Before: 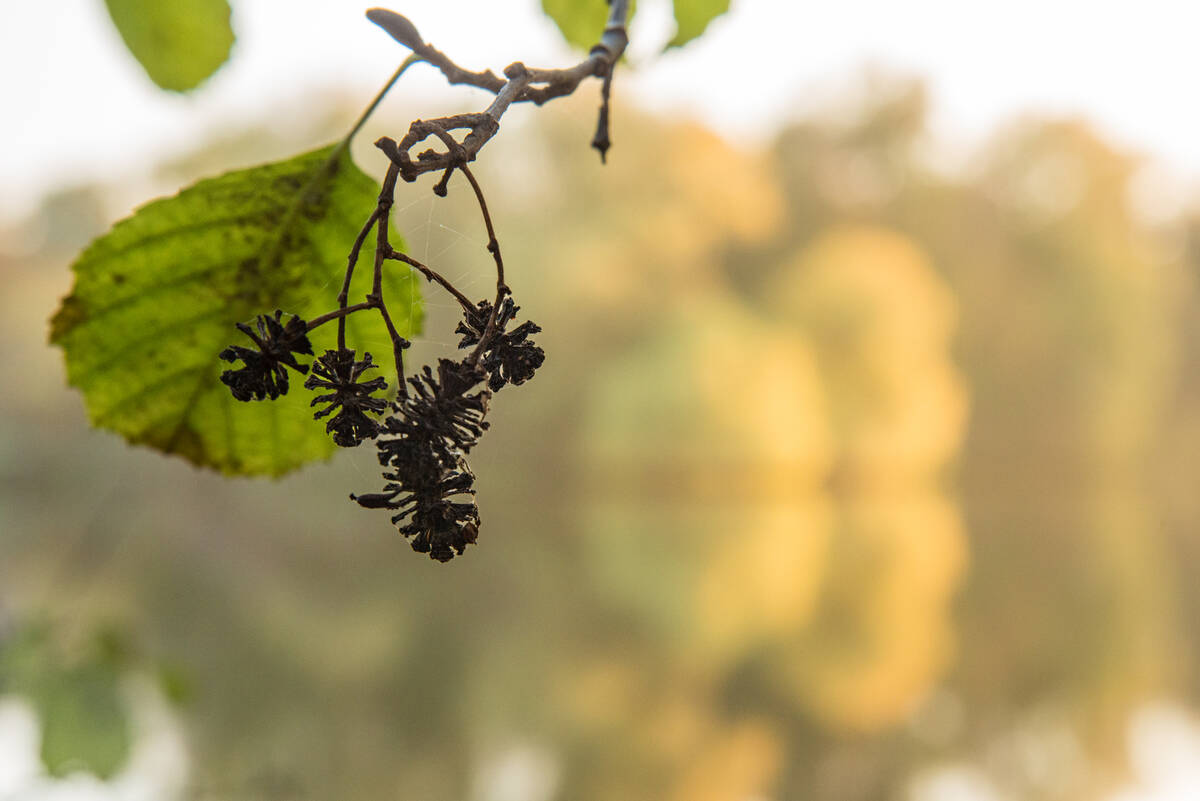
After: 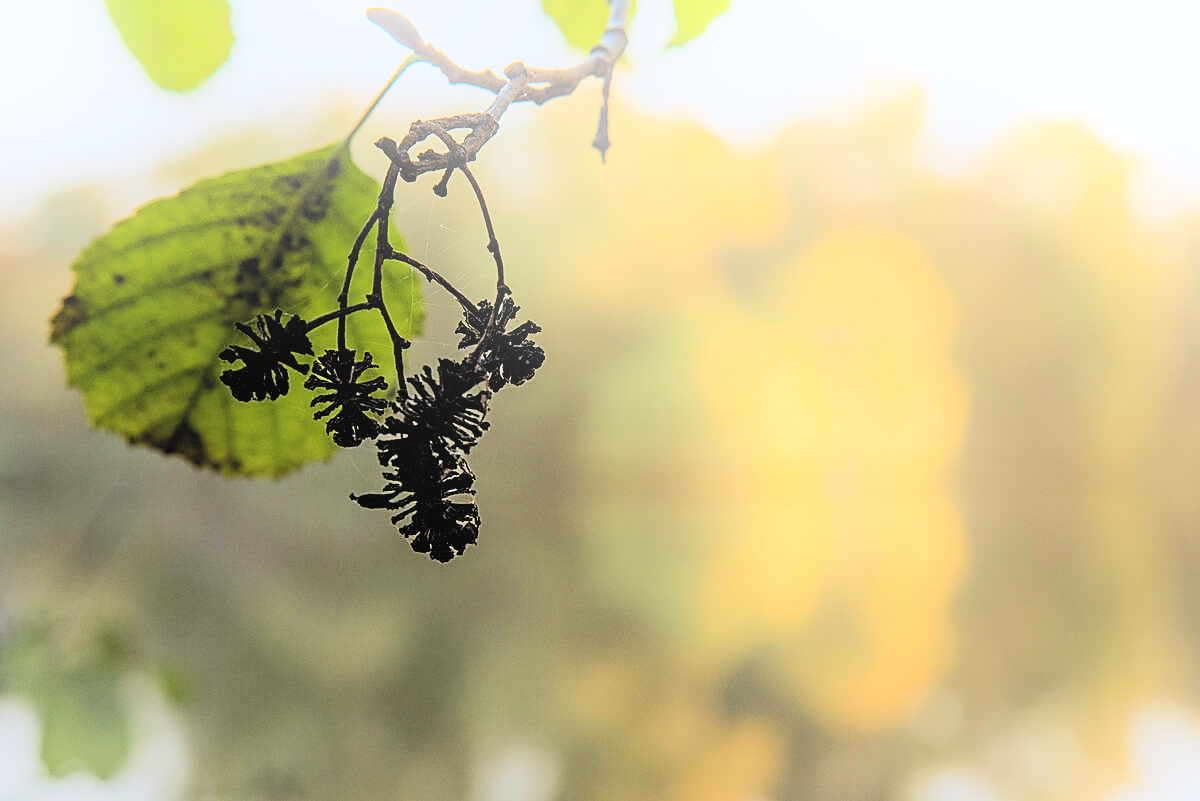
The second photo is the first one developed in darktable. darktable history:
contrast brightness saturation: contrast 0.1, brightness 0.3, saturation 0.14
bloom: on, module defaults
filmic rgb: black relative exposure -5 EV, hardness 2.88, contrast 1.3, highlights saturation mix -30%
sharpen: radius 1.4, amount 1.25, threshold 0.7
exposure: exposure -0.582 EV, compensate highlight preservation false
white balance: red 0.967, blue 1.049
